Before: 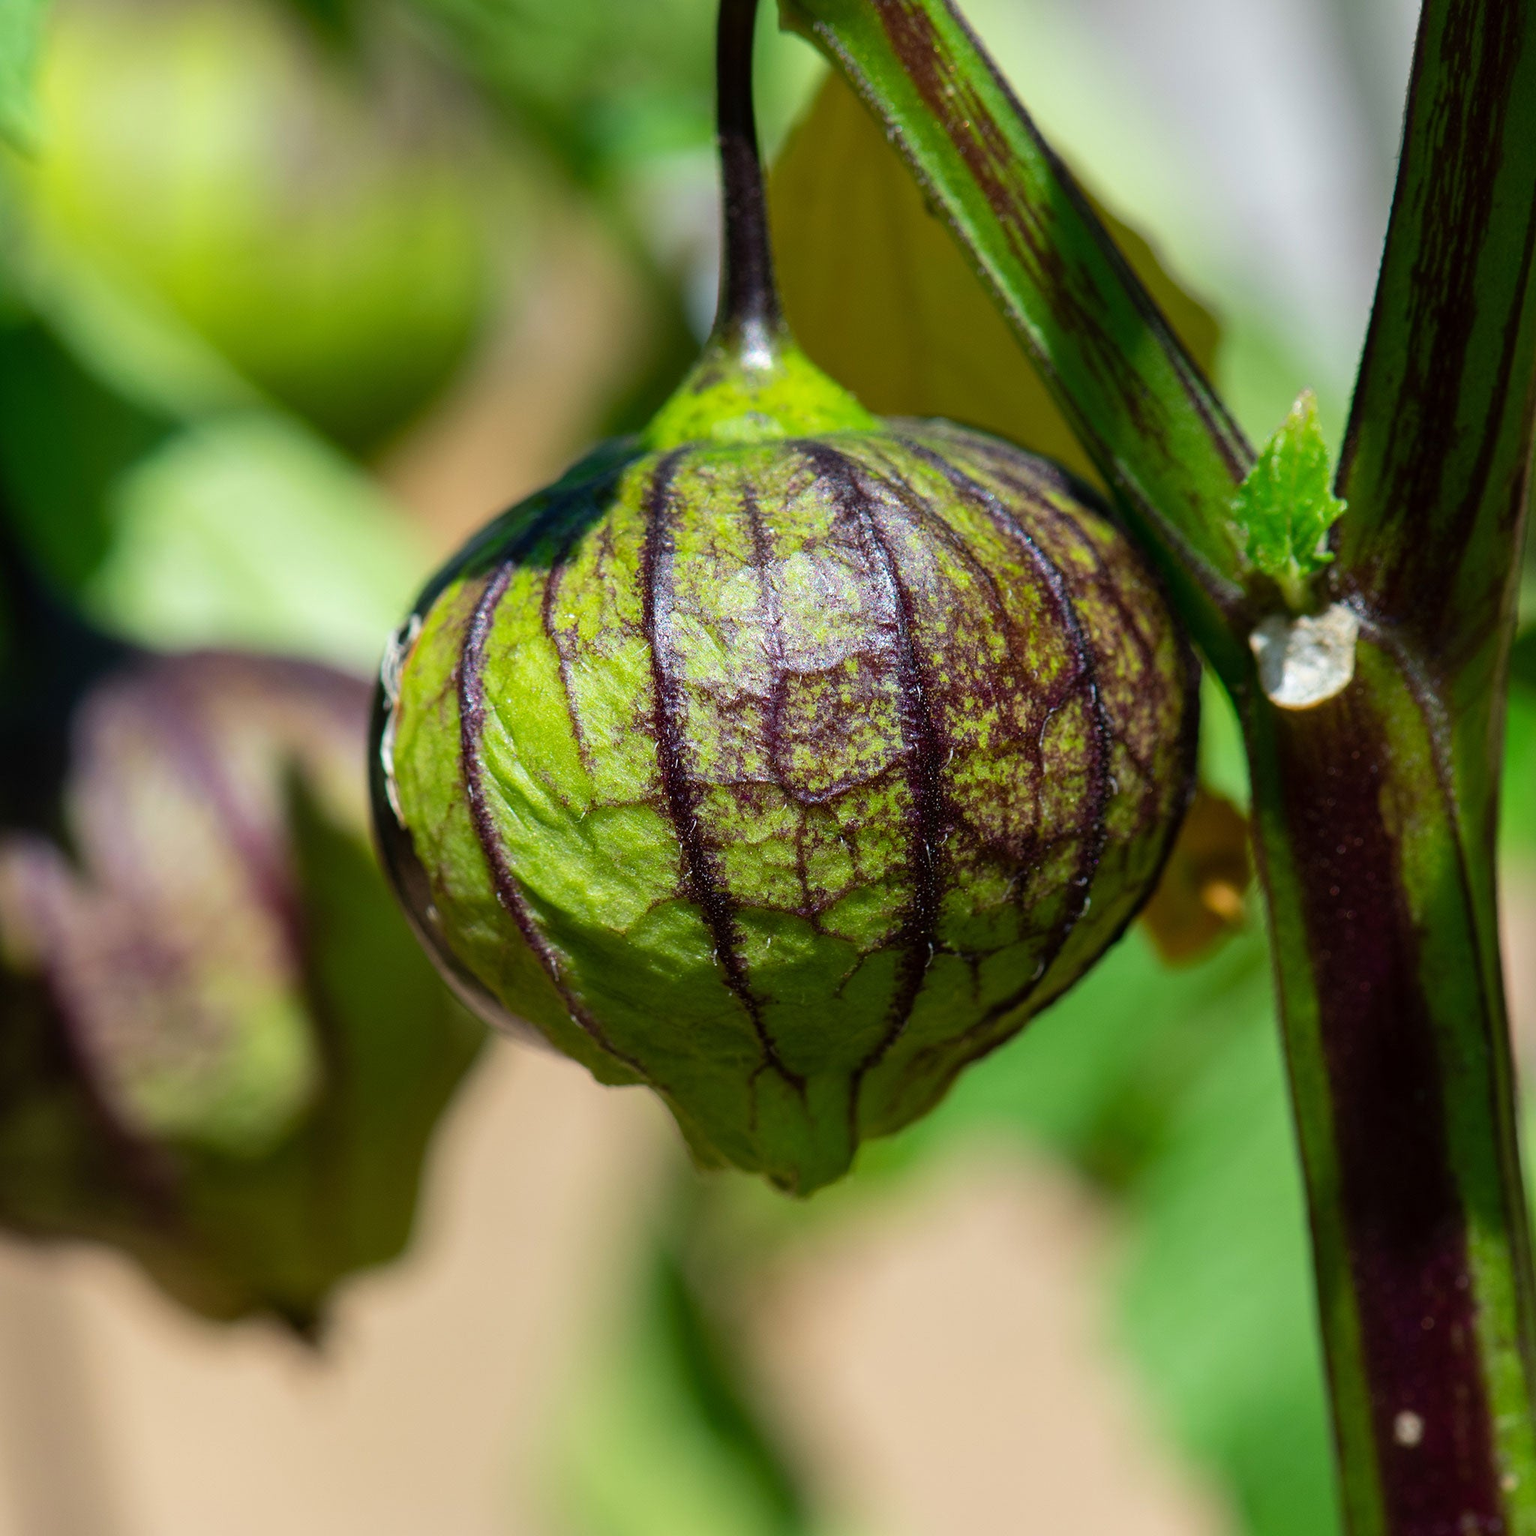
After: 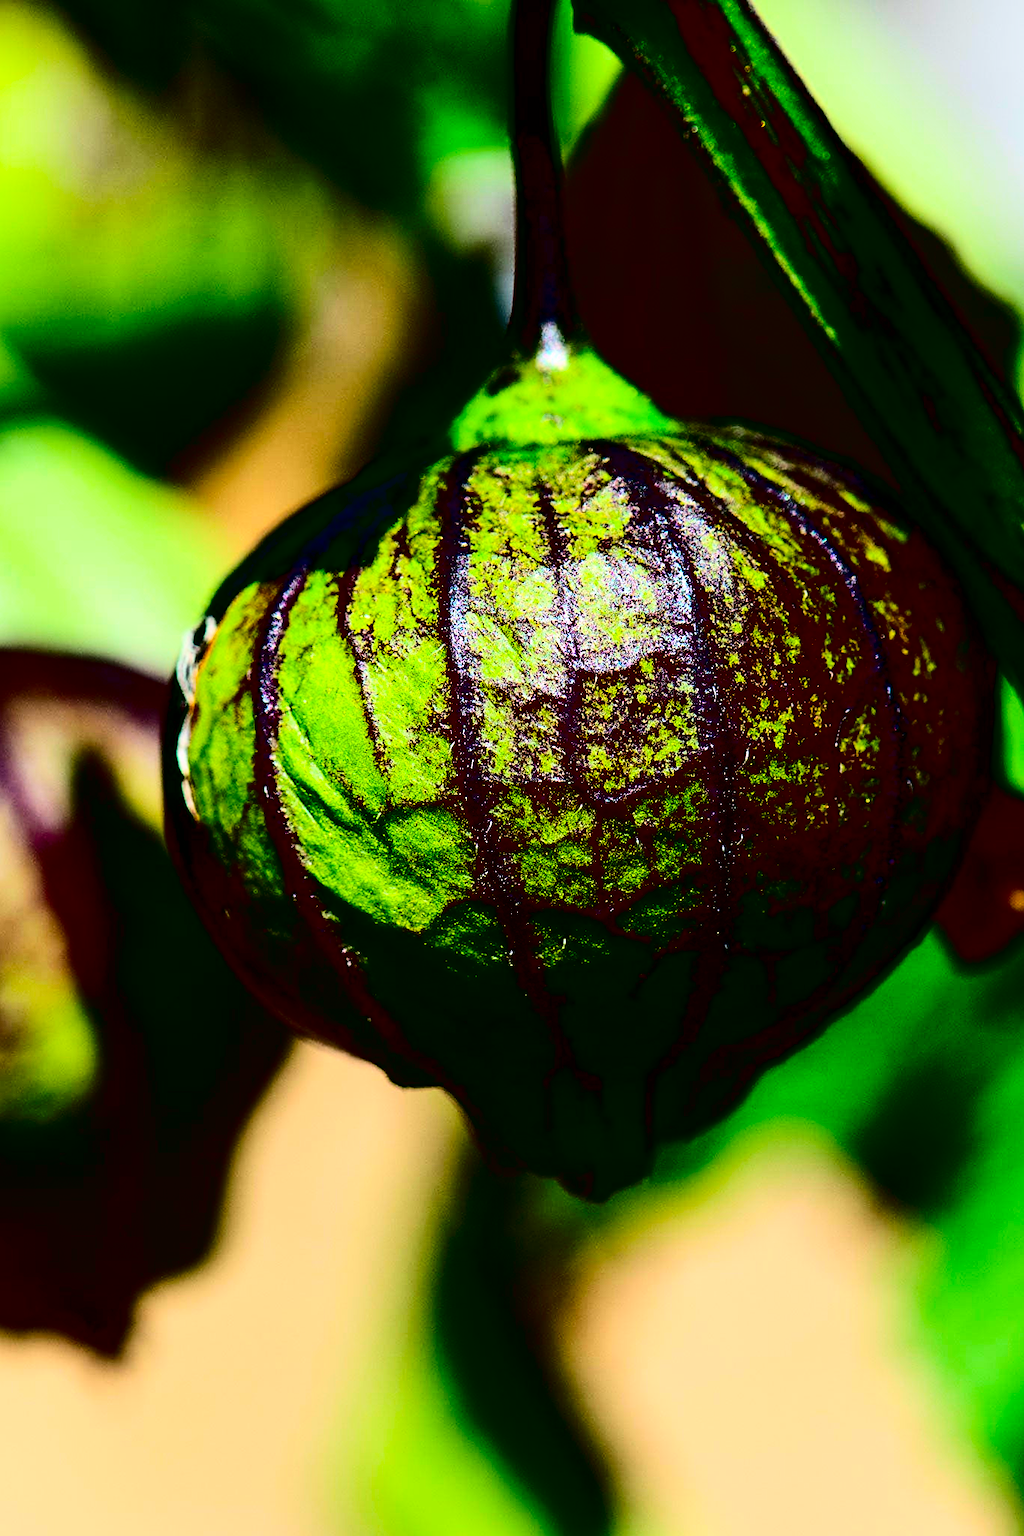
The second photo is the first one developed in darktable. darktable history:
crop and rotate: left 13.342%, right 19.991%
contrast brightness saturation: contrast 0.77, brightness -1, saturation 1
sharpen: on, module defaults
